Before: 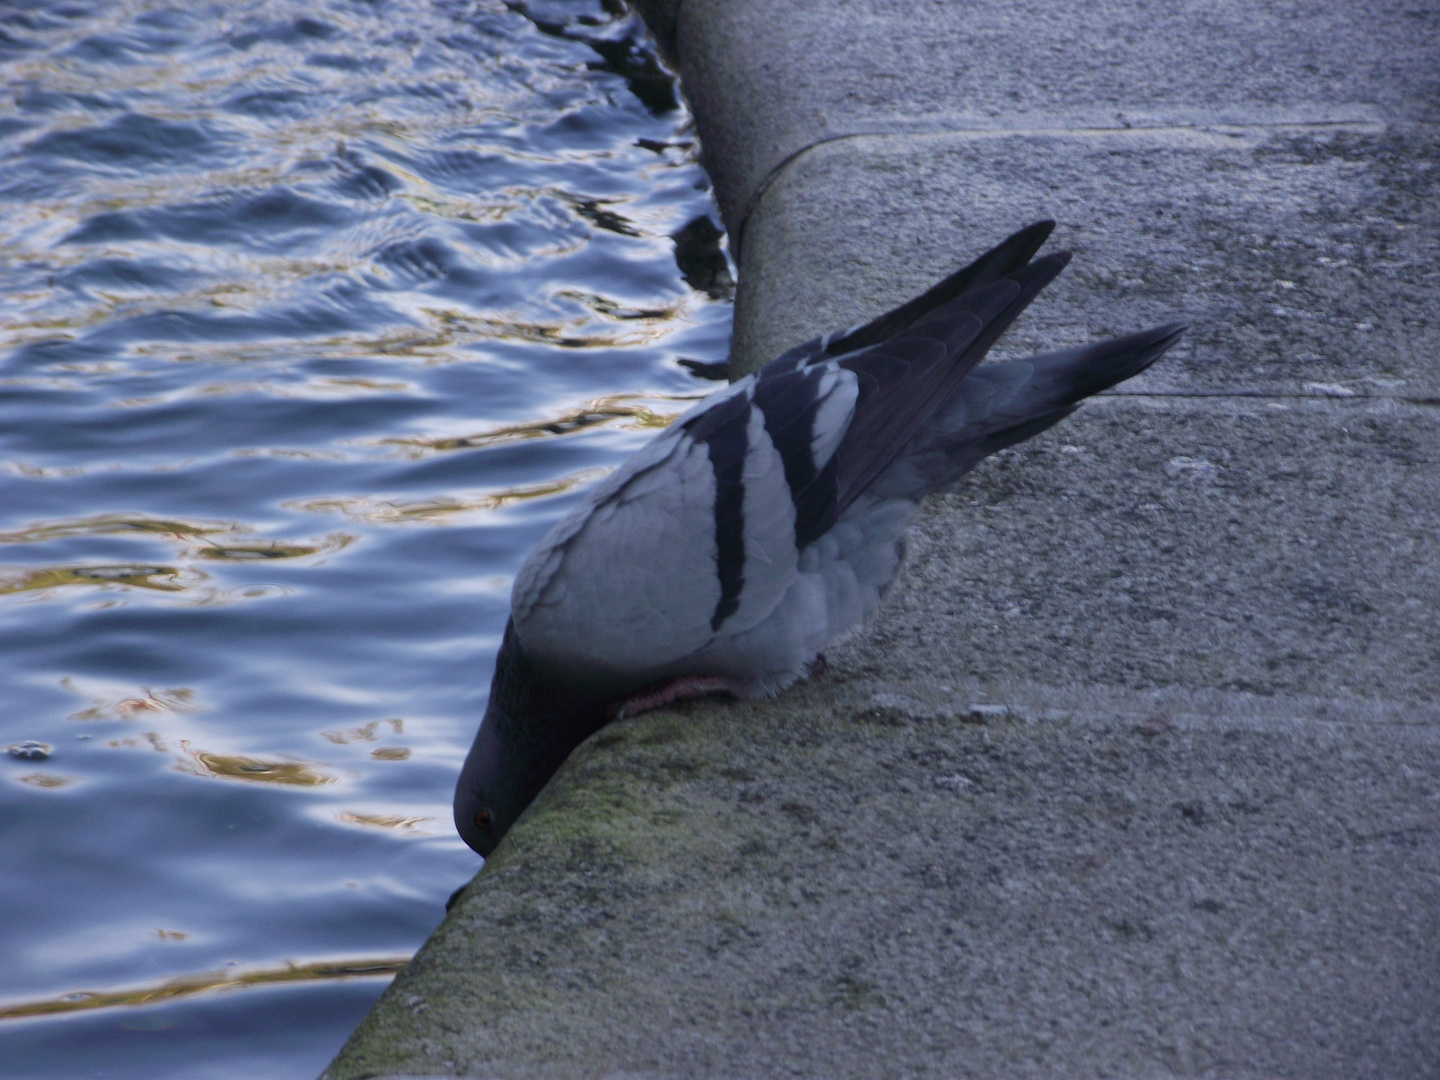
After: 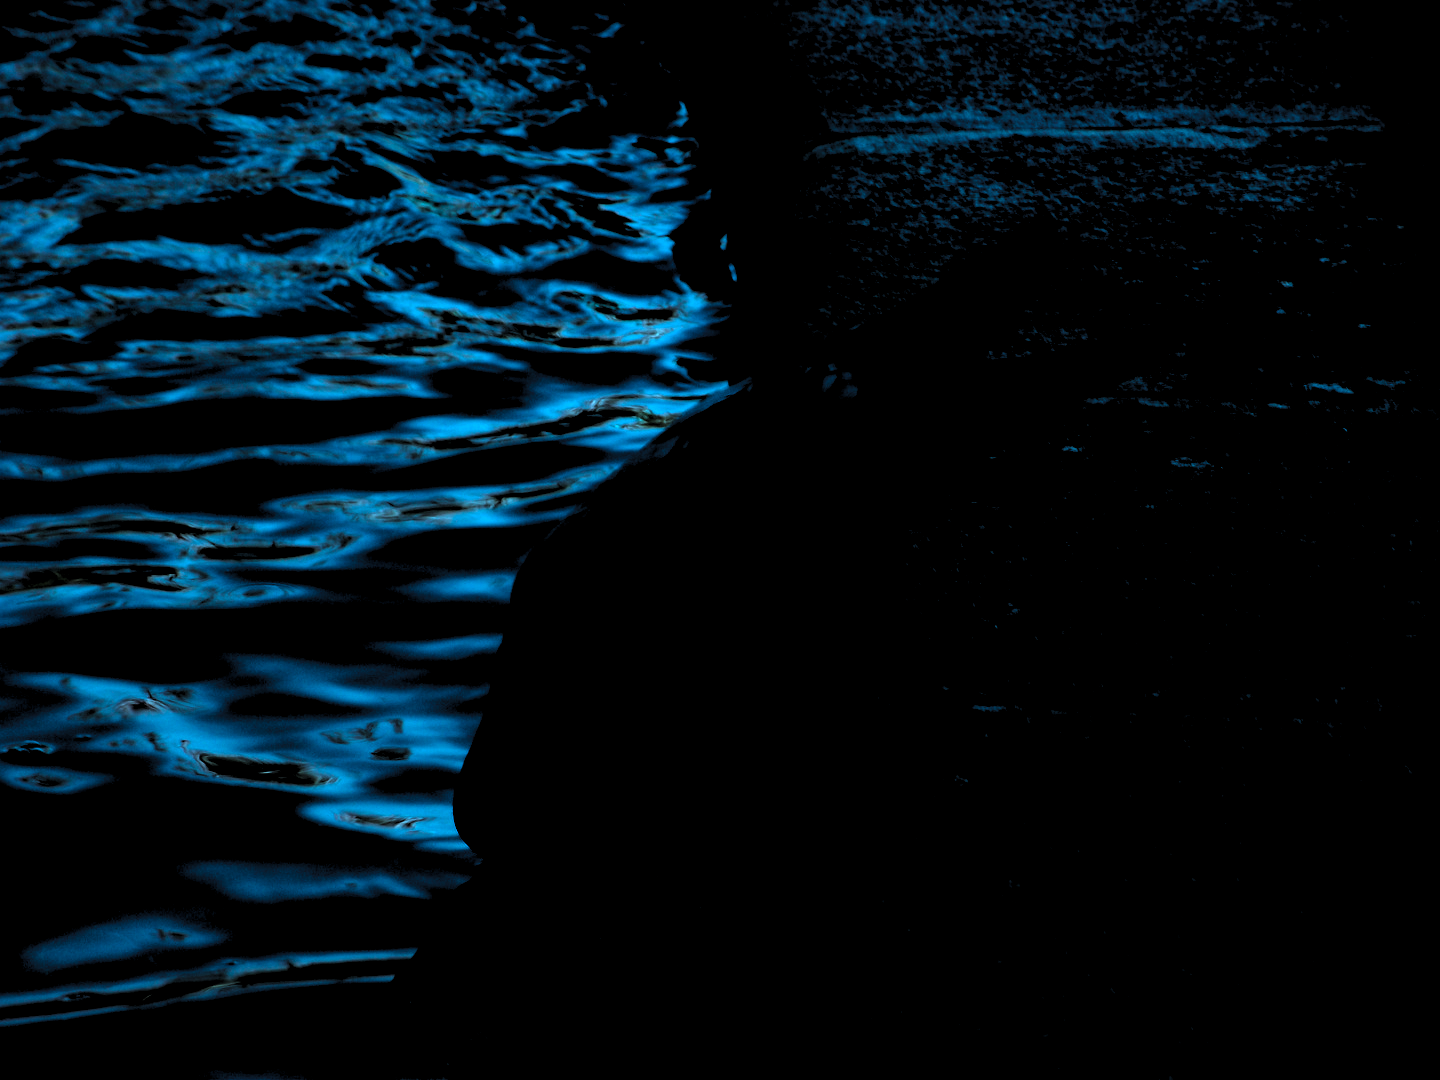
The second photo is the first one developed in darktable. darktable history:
color balance rgb: shadows lift › hue 85.36°, highlights gain › chroma 3.721%, highlights gain › hue 59.73°, perceptual saturation grading › global saturation 20%, perceptual saturation grading › highlights -24.755%, perceptual saturation grading › shadows 25.836%, global vibrance 50.759%
levels: black 0.036%, gray 50.75%, levels [0.514, 0.759, 1]
contrast brightness saturation: saturation 0.134
color calibration: output R [0.946, 0.065, -0.013, 0], output G [-0.246, 1.264, -0.017, 0], output B [0.046, -0.098, 1.05, 0], illuminant custom, x 0.431, y 0.394, temperature 3123.06 K
